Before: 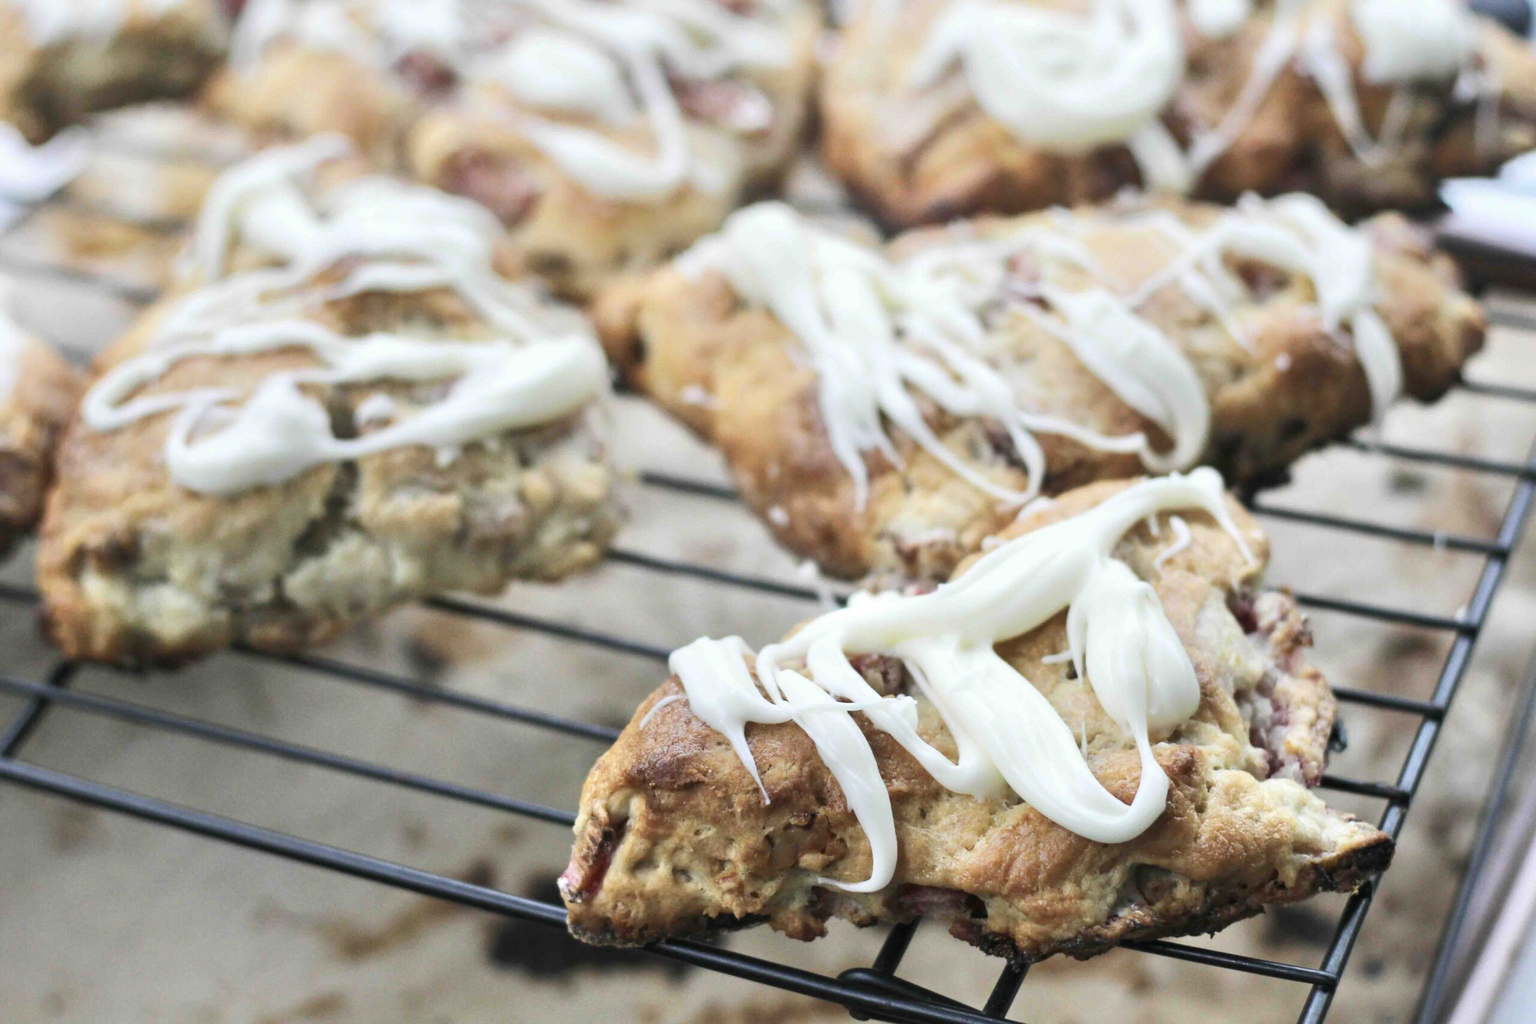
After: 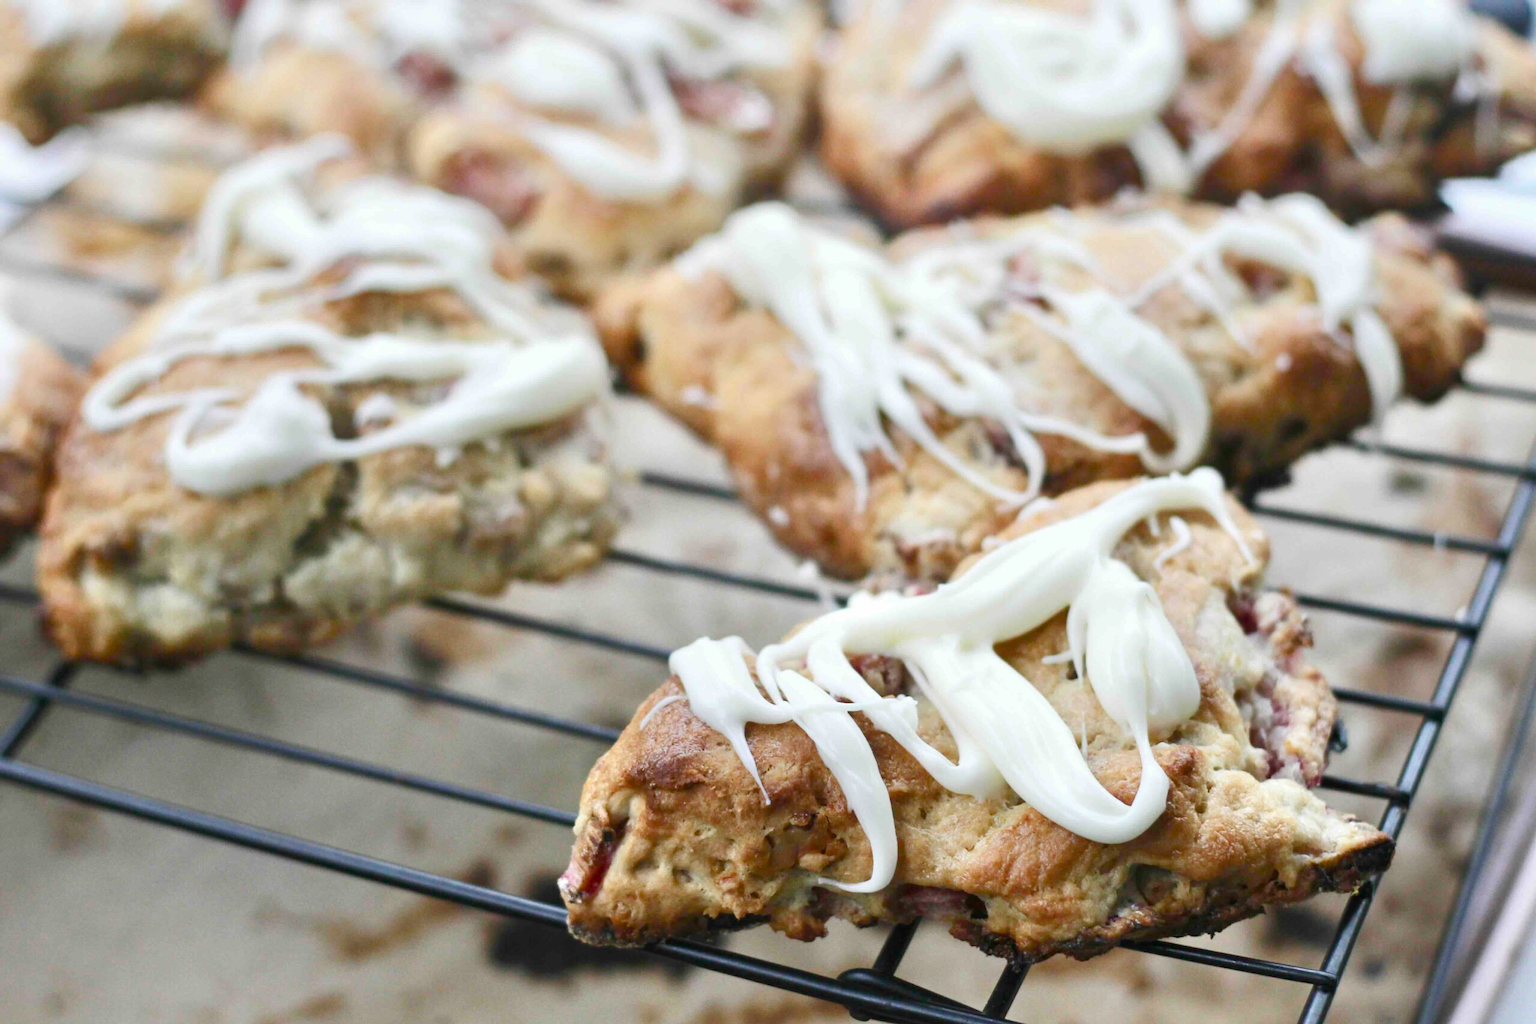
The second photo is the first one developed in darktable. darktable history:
color balance rgb: perceptual saturation grading › global saturation 24.909%, perceptual saturation grading › highlights -50.515%, perceptual saturation grading › shadows 30.028%, global vibrance 11.263%
